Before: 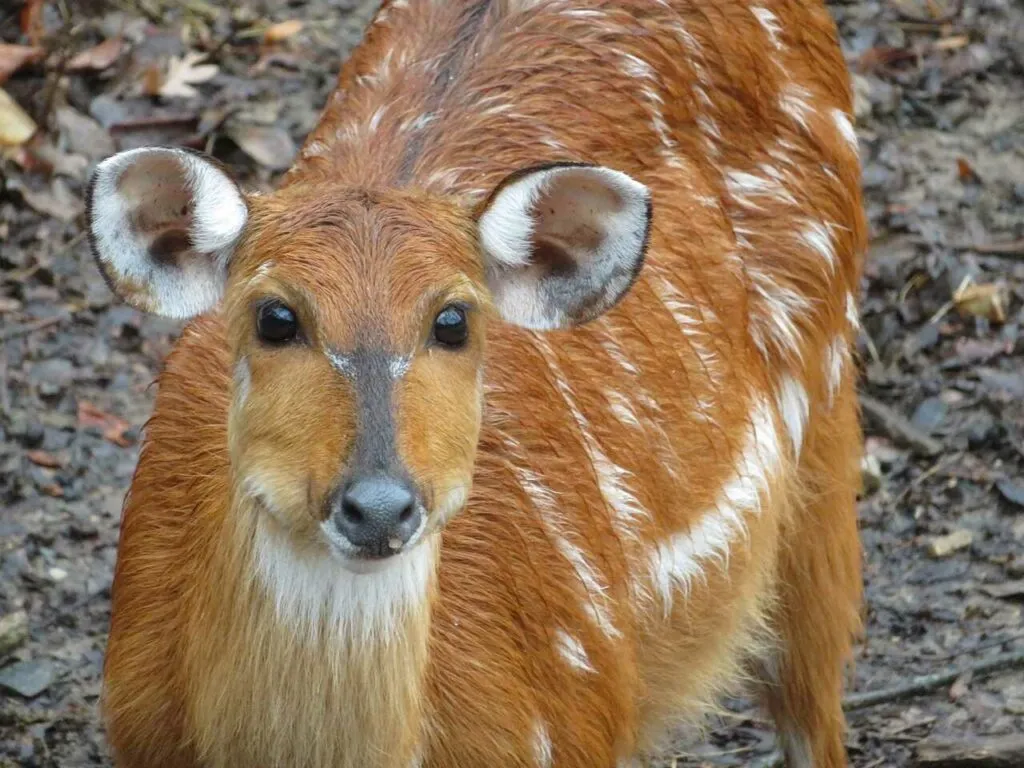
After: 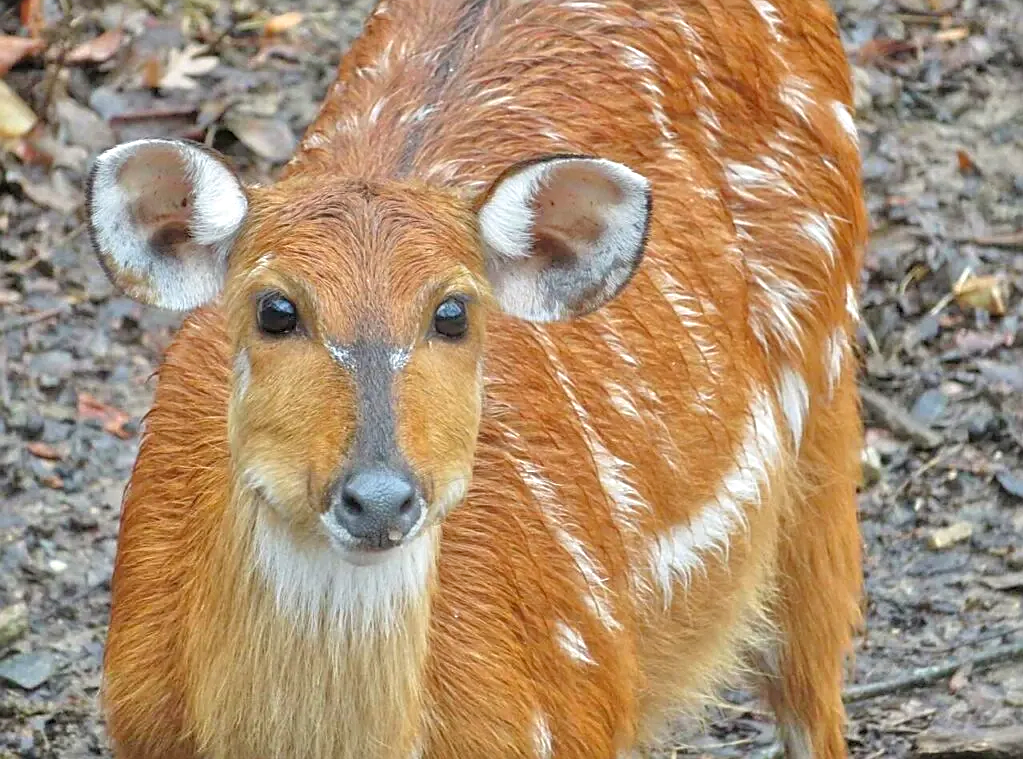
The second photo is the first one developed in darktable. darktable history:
crop: top 1.049%, right 0.001%
tone equalizer: -7 EV 0.15 EV, -6 EV 0.6 EV, -5 EV 1.15 EV, -4 EV 1.33 EV, -3 EV 1.15 EV, -2 EV 0.6 EV, -1 EV 0.15 EV, mask exposure compensation -0.5 EV
sharpen: on, module defaults
